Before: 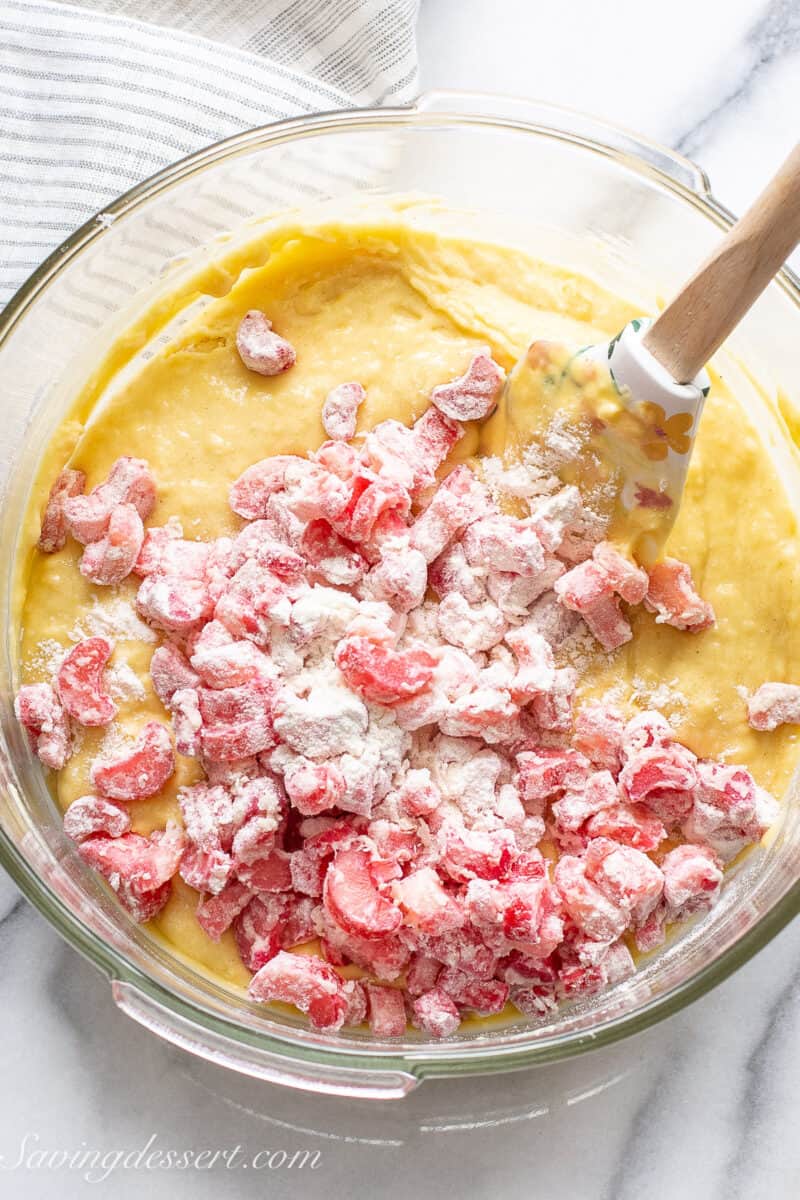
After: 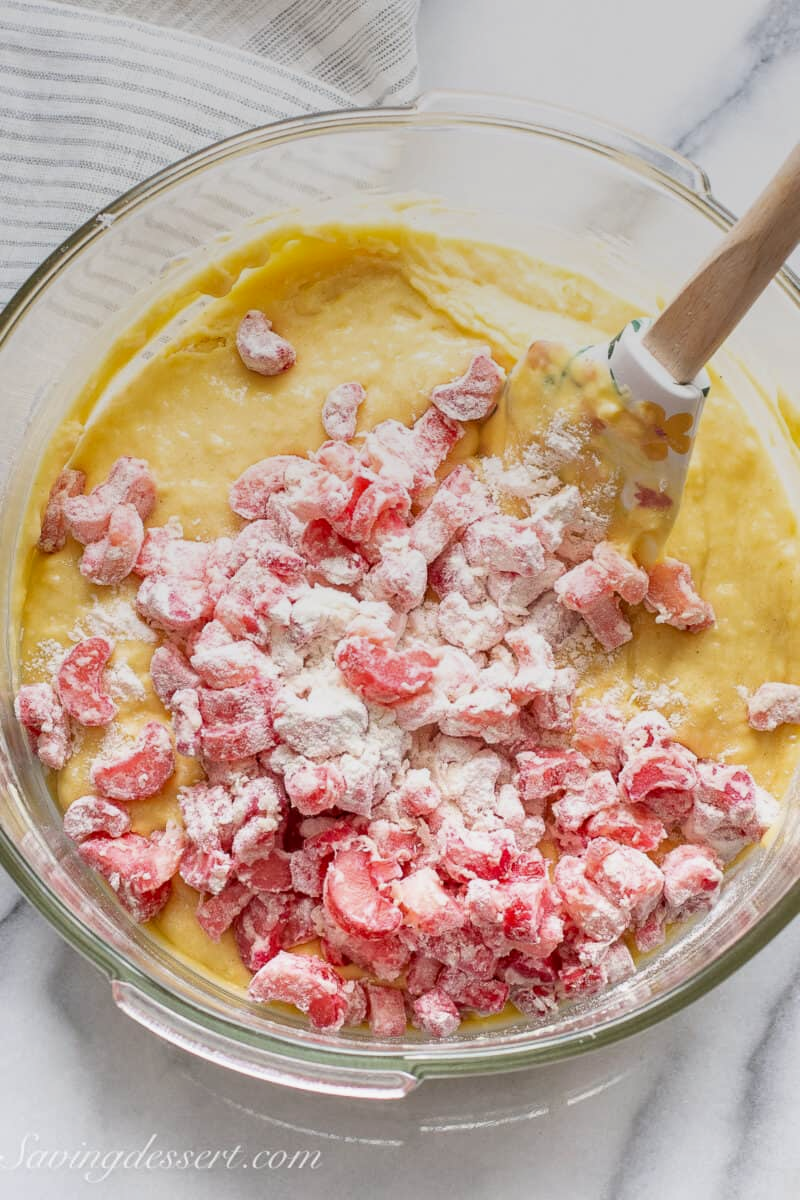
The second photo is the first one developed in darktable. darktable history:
exposure: black level correction 0.002, exposure -0.1 EV, compensate highlight preservation false
graduated density: on, module defaults
